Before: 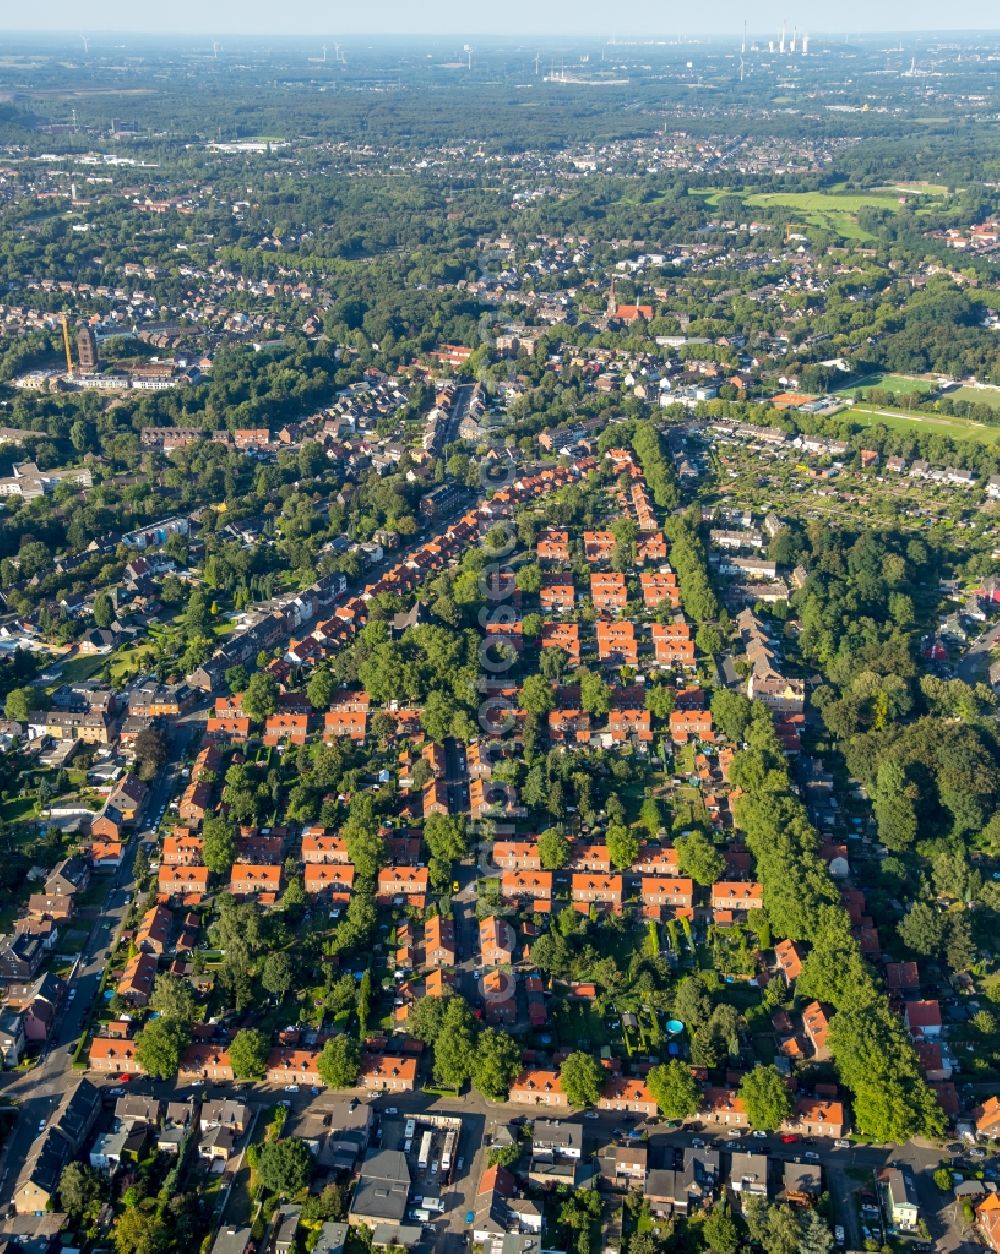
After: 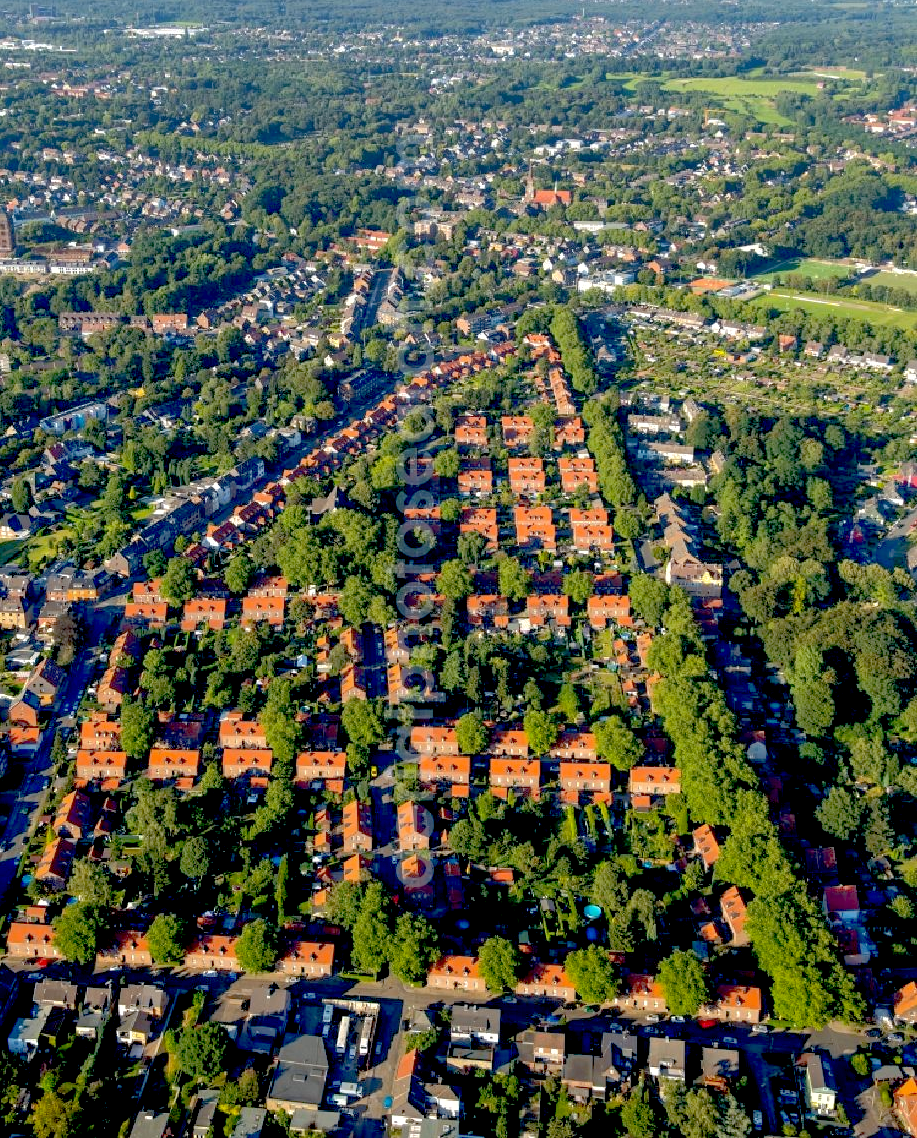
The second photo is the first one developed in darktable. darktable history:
shadows and highlights: on, module defaults
crop and rotate: left 8.262%, top 9.226%
exposure: black level correction 0.025, exposure 0.182 EV, compensate highlight preservation false
